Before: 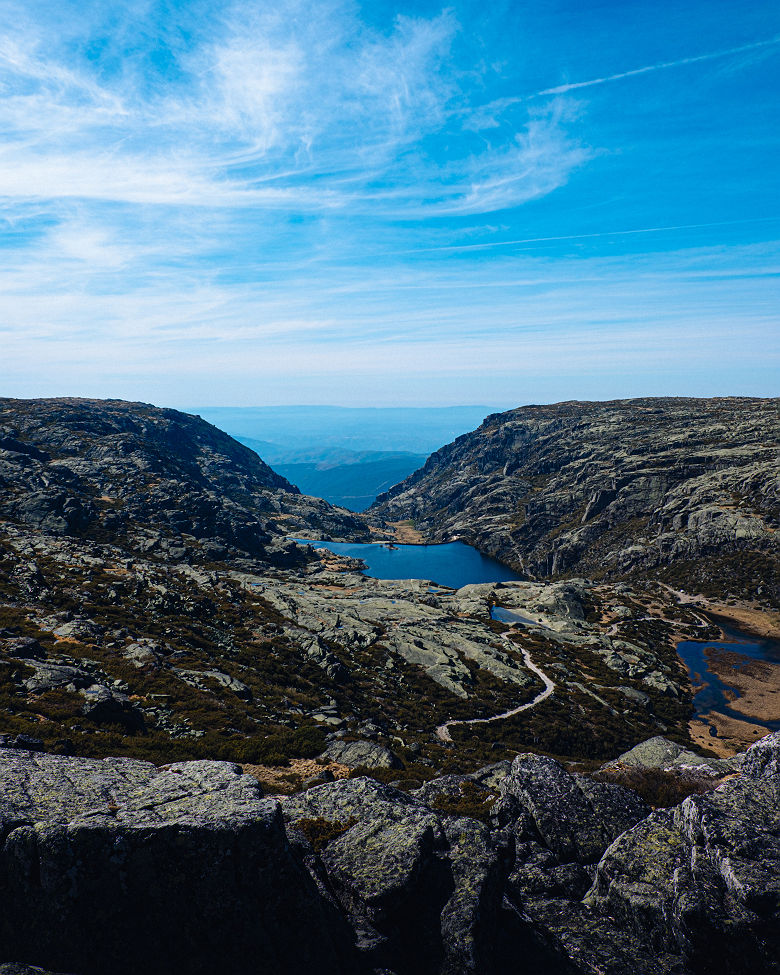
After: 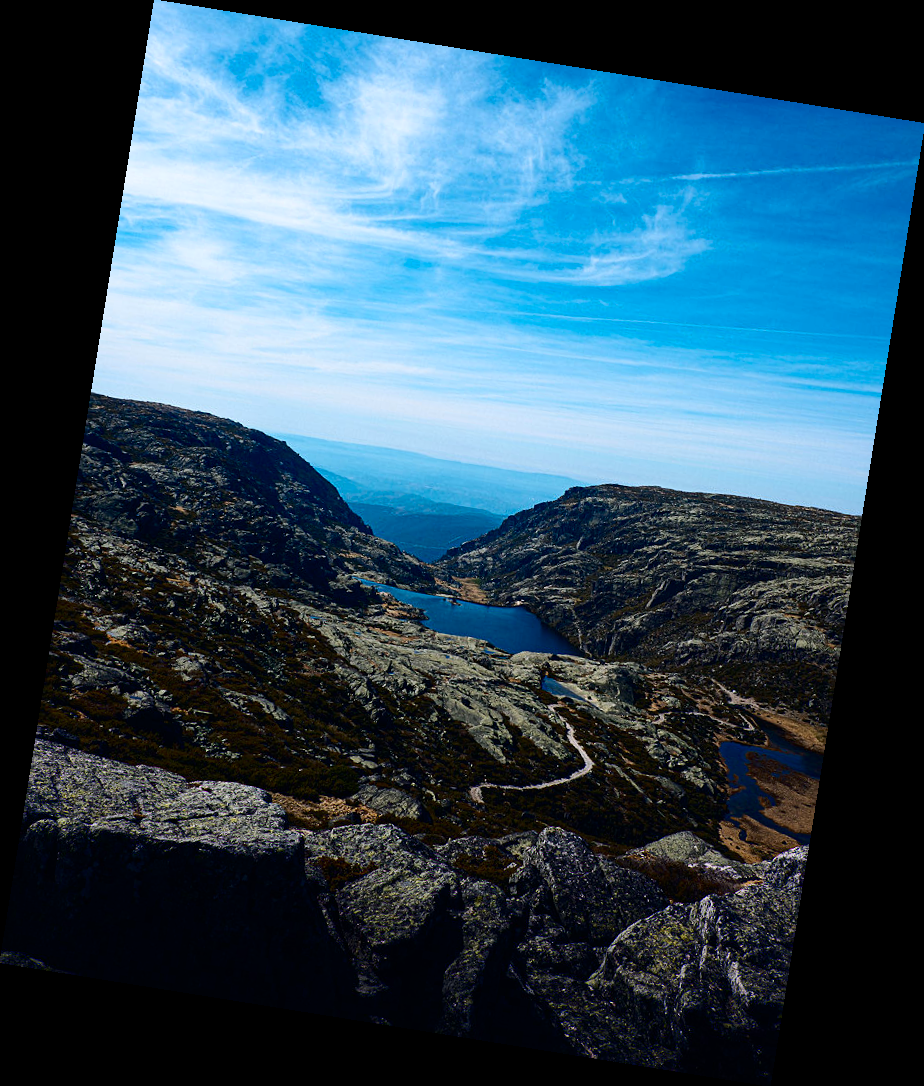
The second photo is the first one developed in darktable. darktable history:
contrast brightness saturation: contrast 0.2, brightness -0.11, saturation 0.1
rotate and perspective: rotation 9.12°, automatic cropping off
color balance rgb: on, module defaults
